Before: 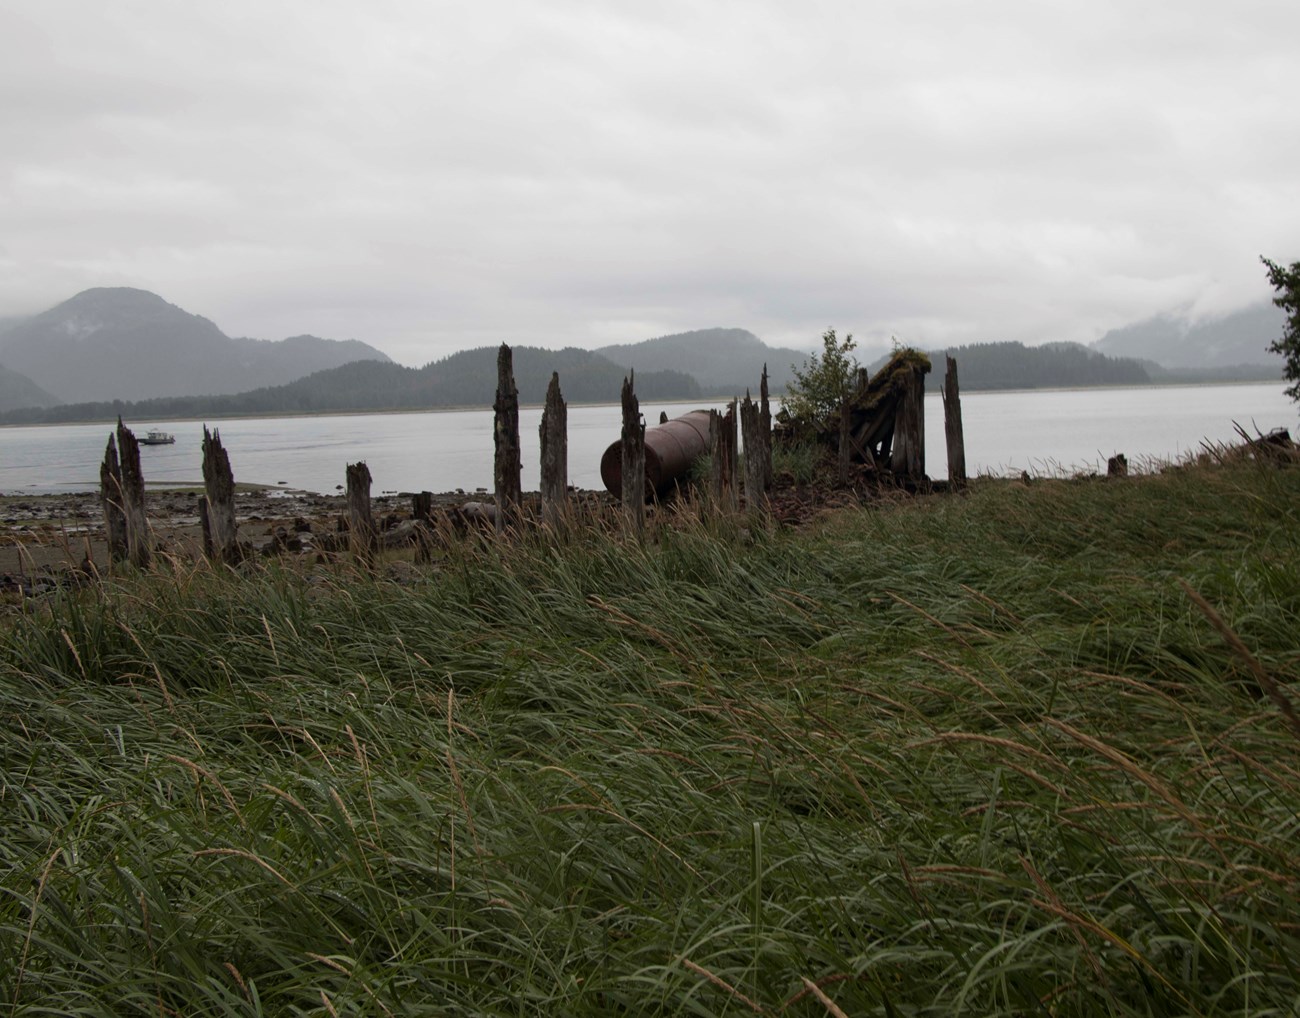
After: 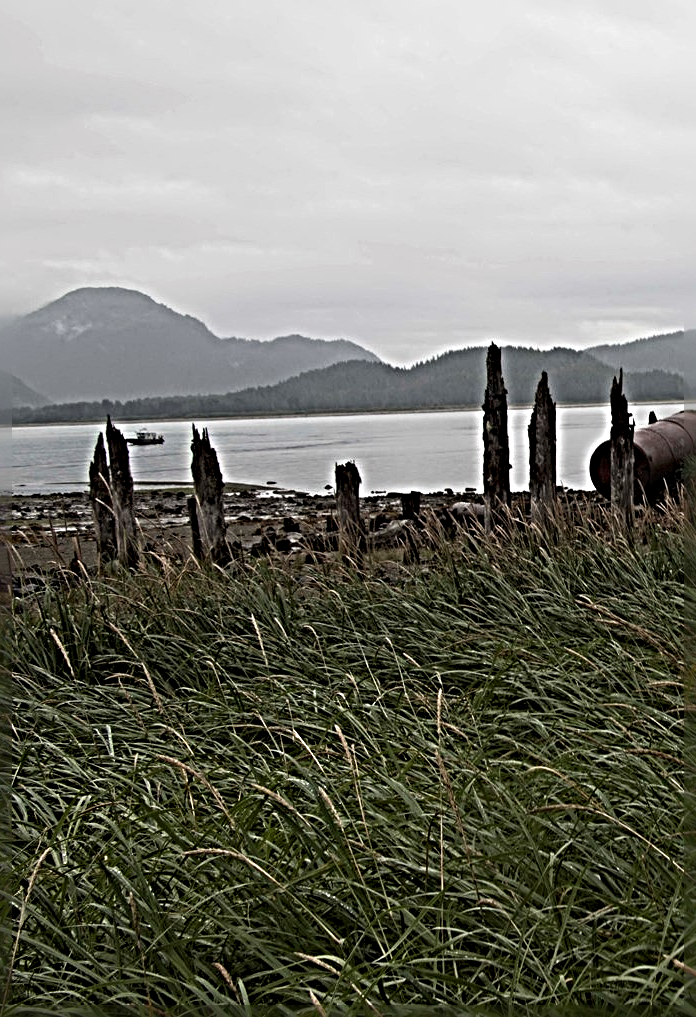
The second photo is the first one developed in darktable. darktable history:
crop: left 0.885%, right 45.512%, bottom 0.081%
sharpen: radius 6.298, amount 1.801, threshold 0.239
